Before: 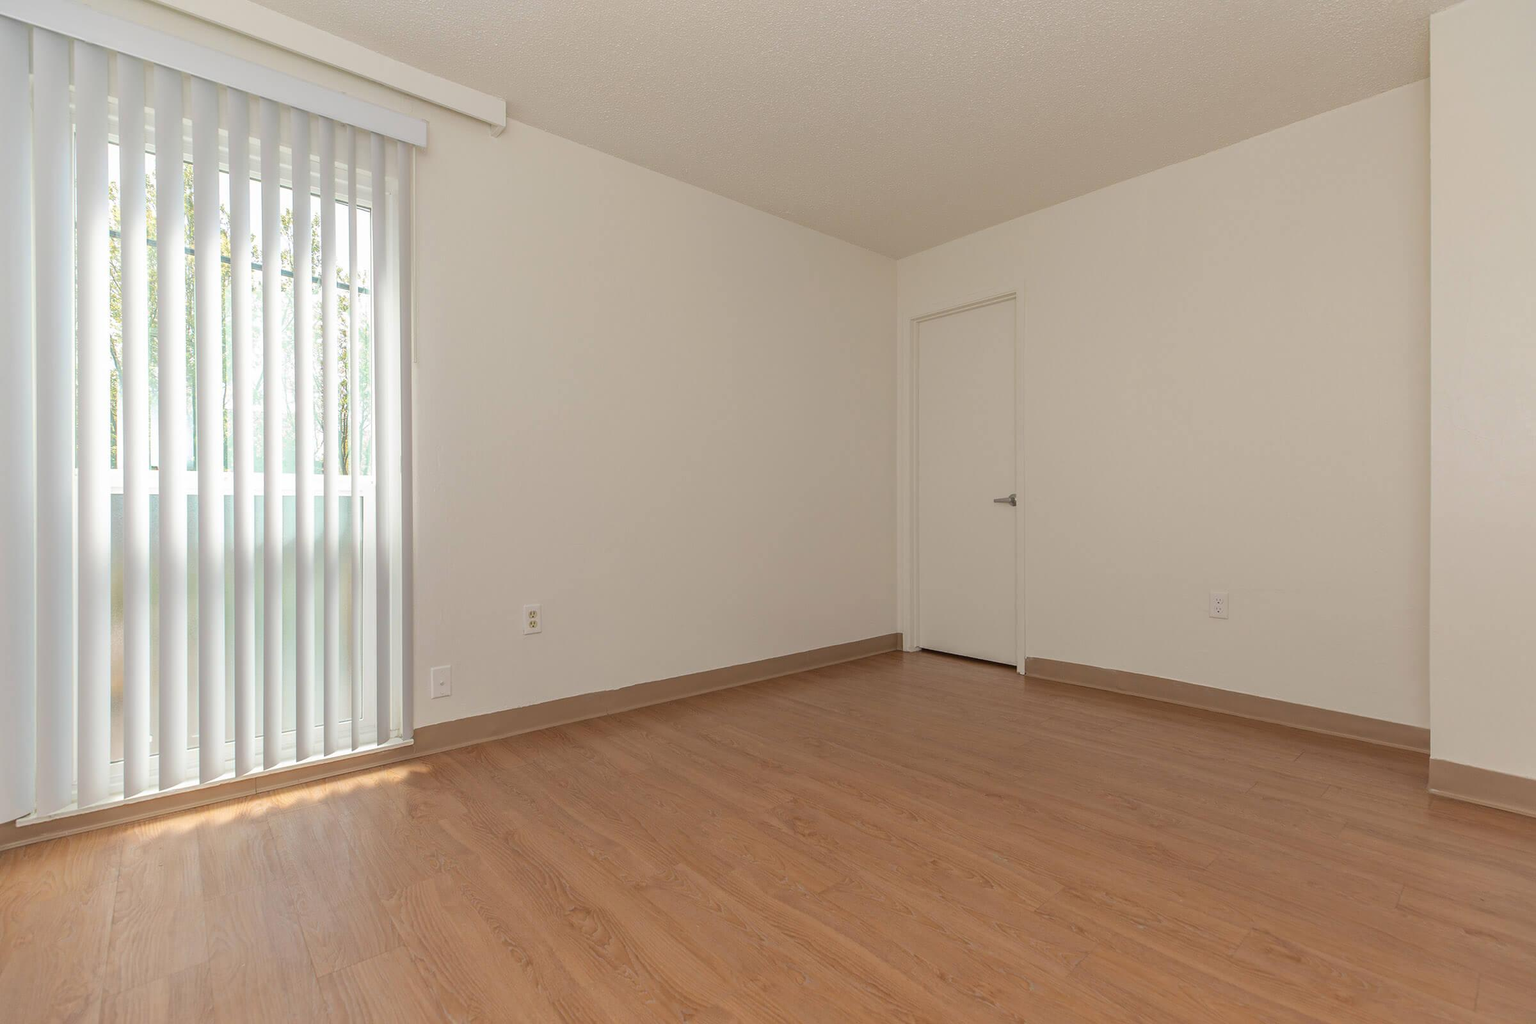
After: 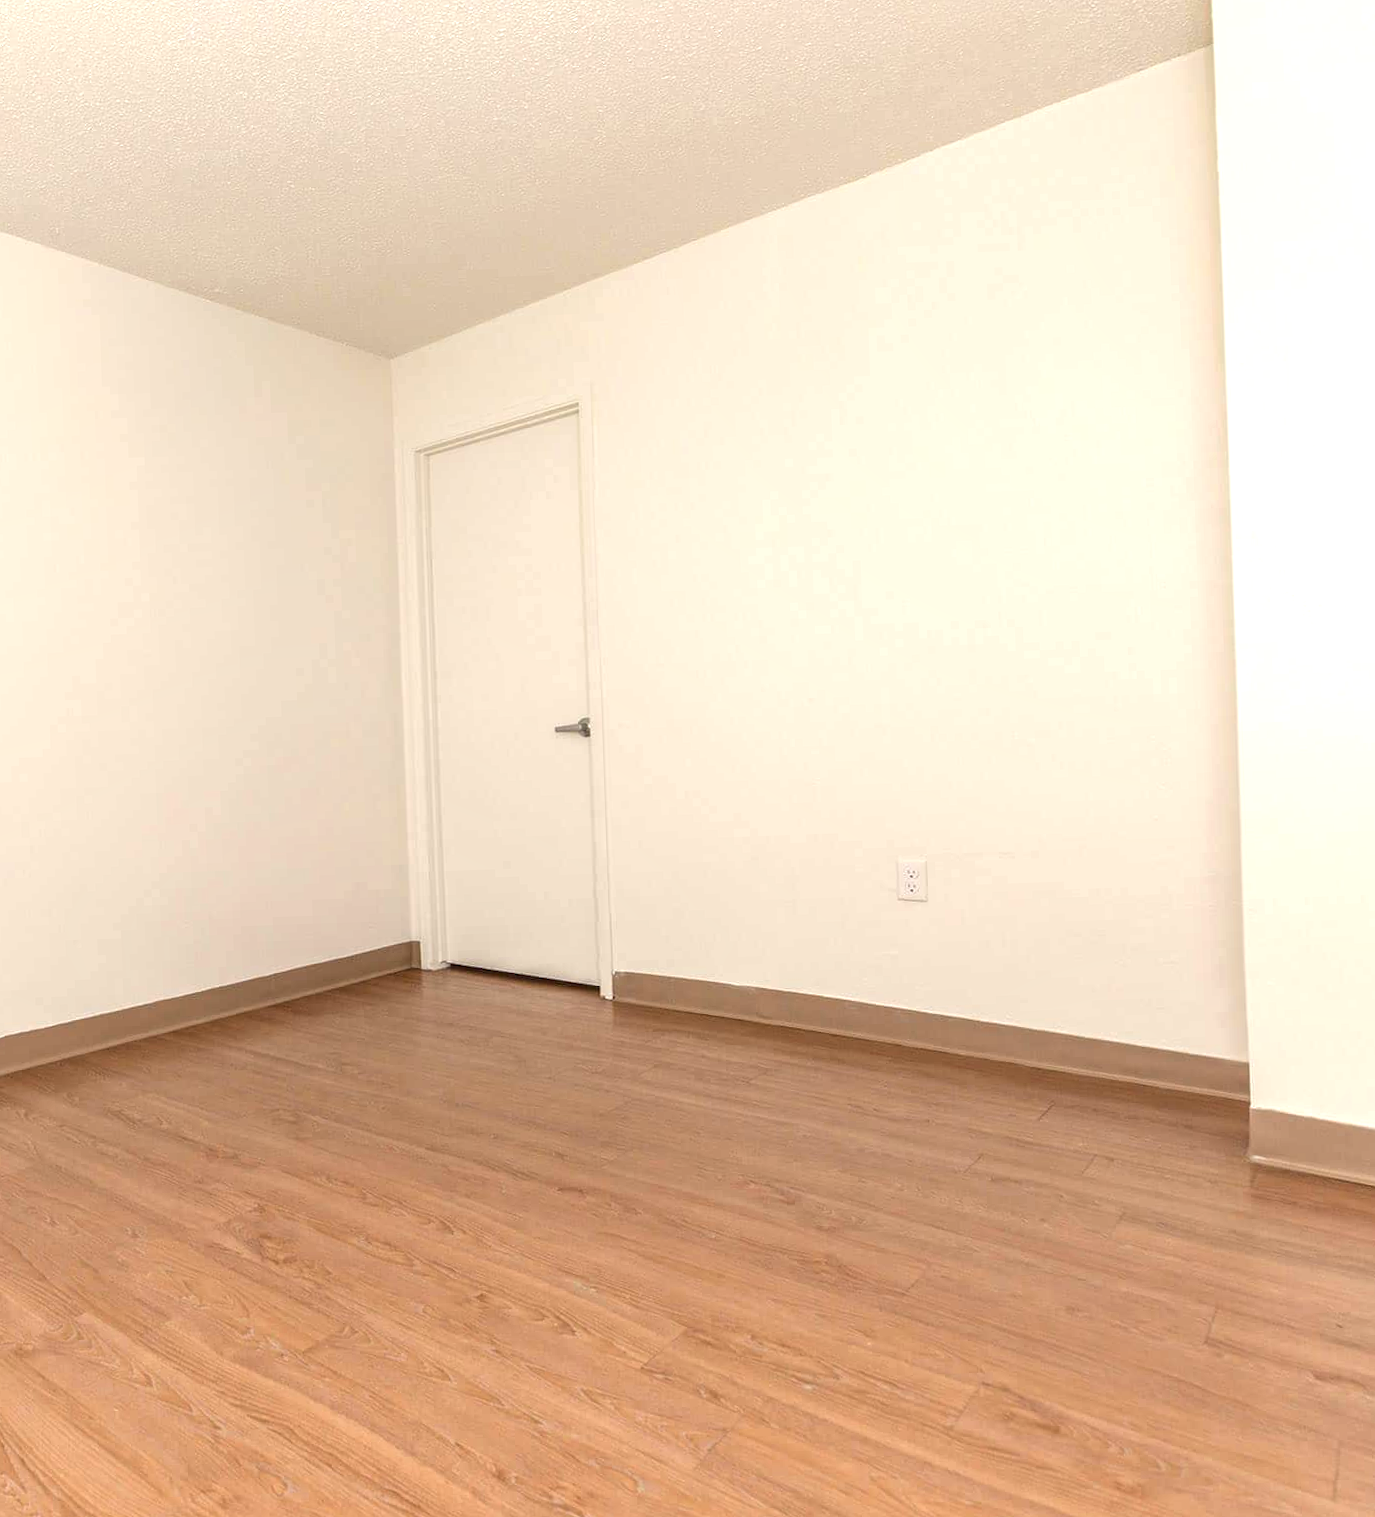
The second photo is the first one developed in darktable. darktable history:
local contrast: highlights 61%, detail 143%, midtone range 0.428
crop: left 41.402%
rotate and perspective: rotation -2°, crop left 0.022, crop right 0.978, crop top 0.049, crop bottom 0.951
exposure: black level correction 0, exposure 1.1 EV, compensate exposure bias true, compensate highlight preservation false
